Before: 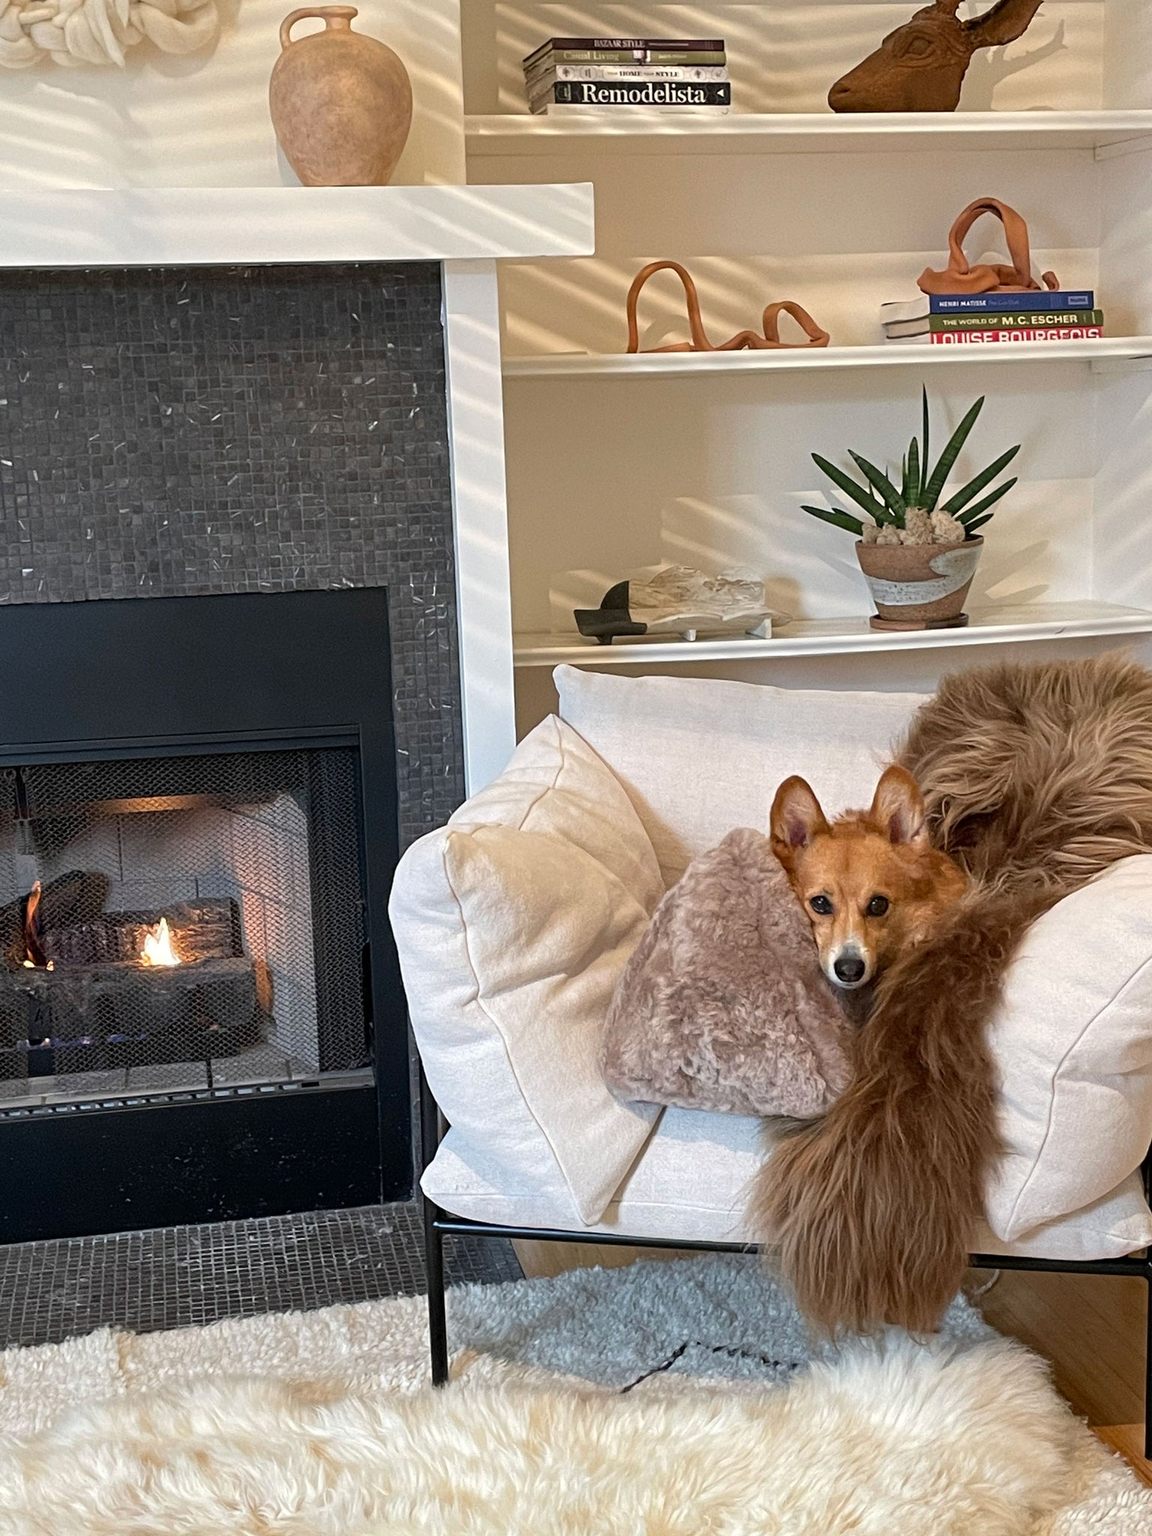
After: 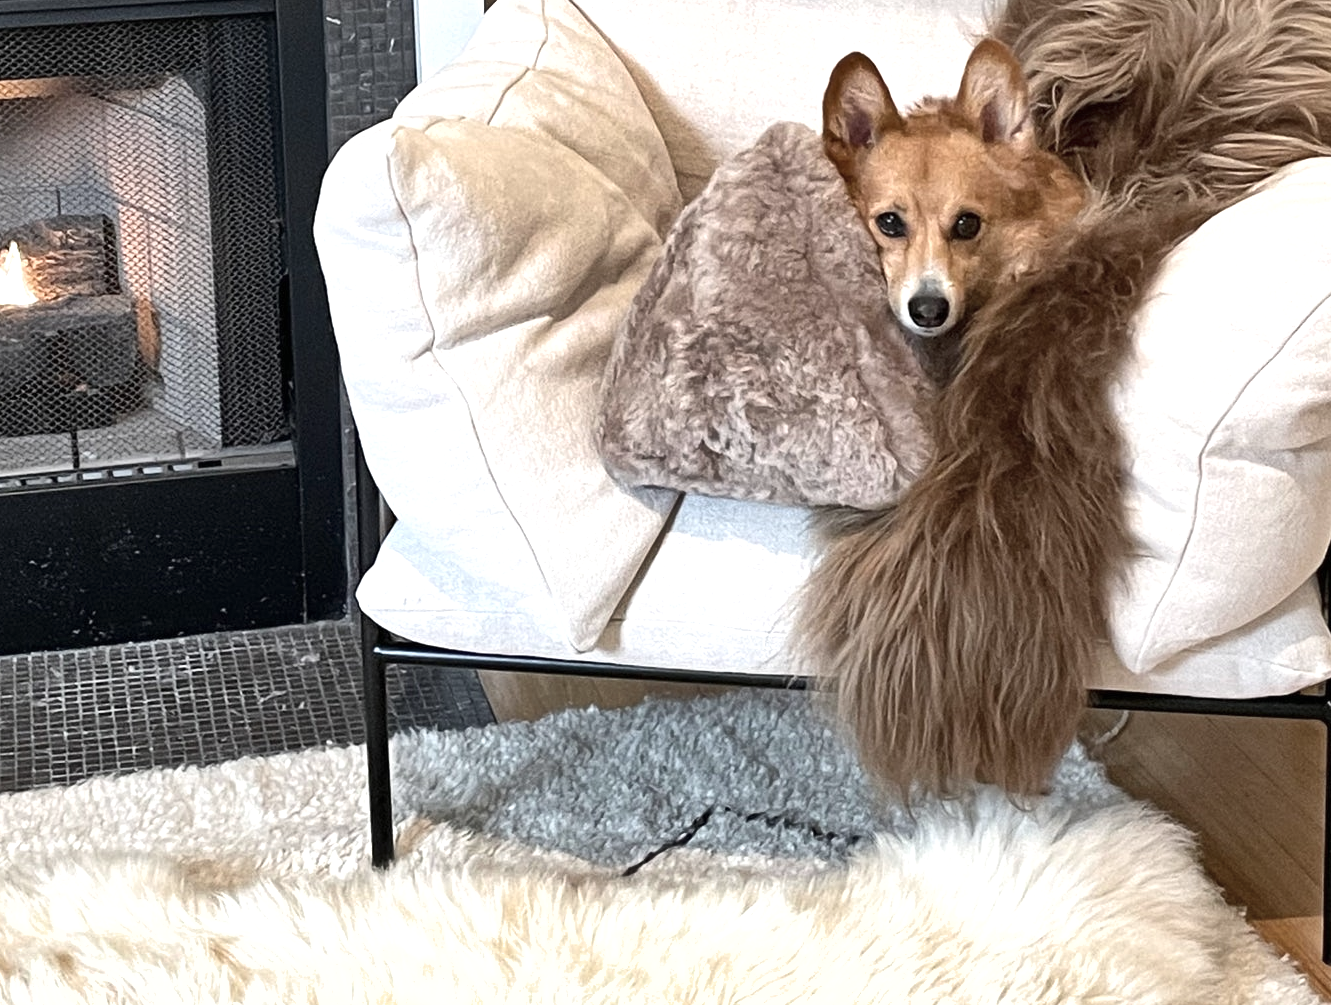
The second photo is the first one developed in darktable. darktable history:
exposure: black level correction 0, exposure 0.598 EV, compensate highlight preservation false
crop and rotate: left 13.31%, top 47.964%, bottom 2.943%
shadows and highlights: low approximation 0.01, soften with gaussian
contrast brightness saturation: contrast 0.104, saturation -0.369
